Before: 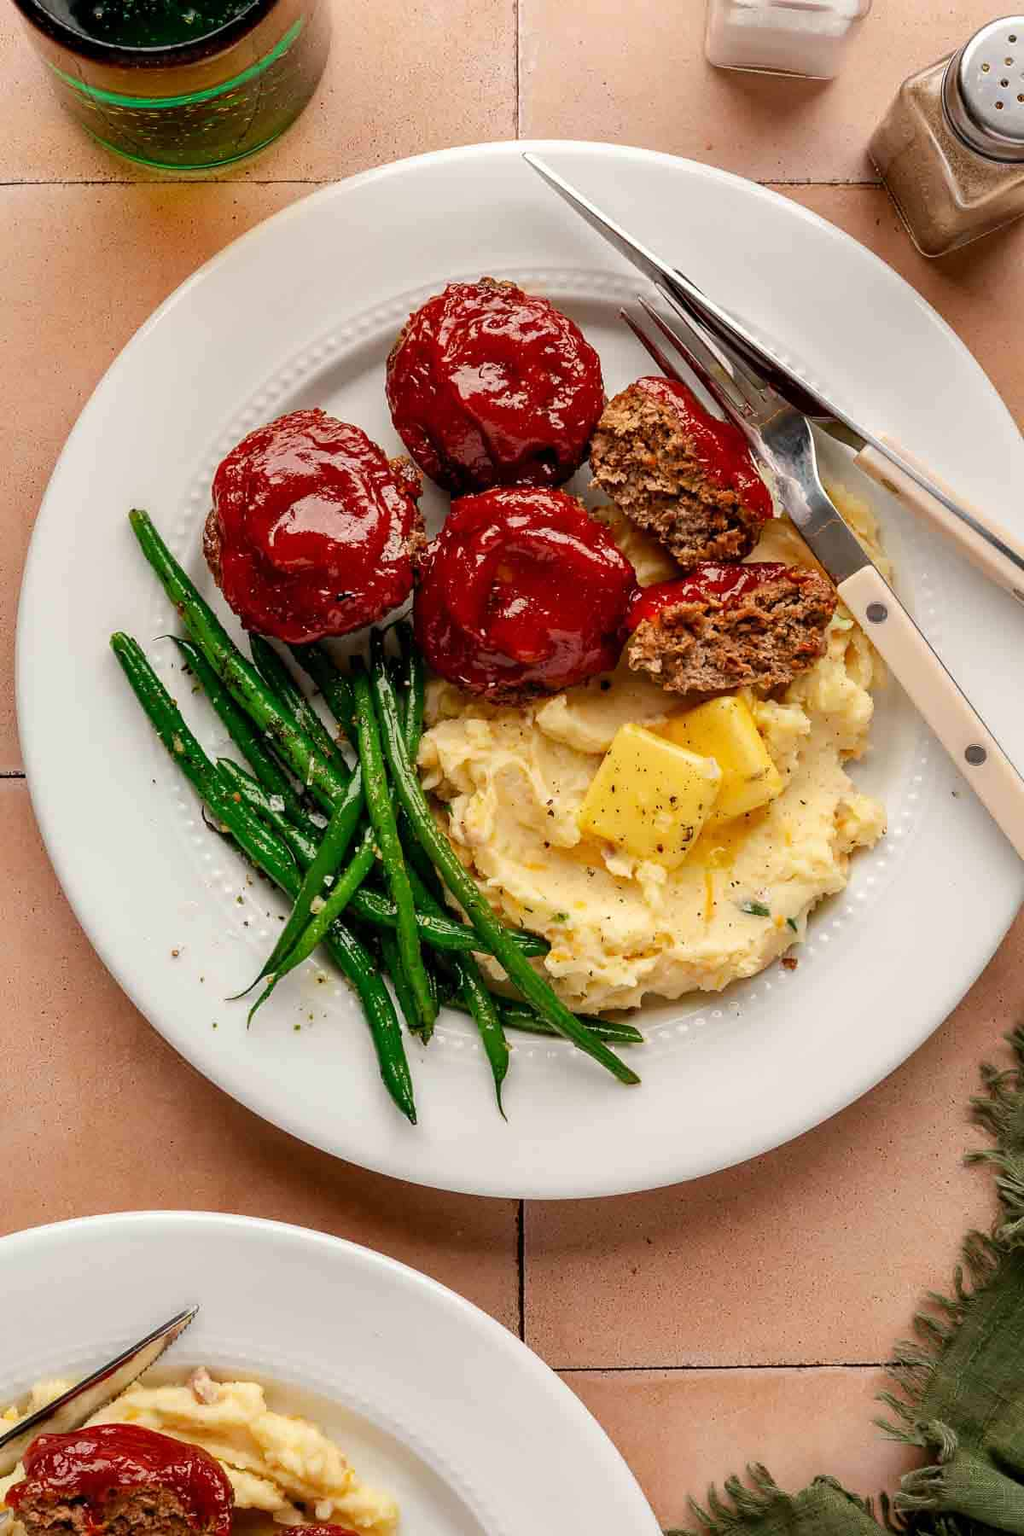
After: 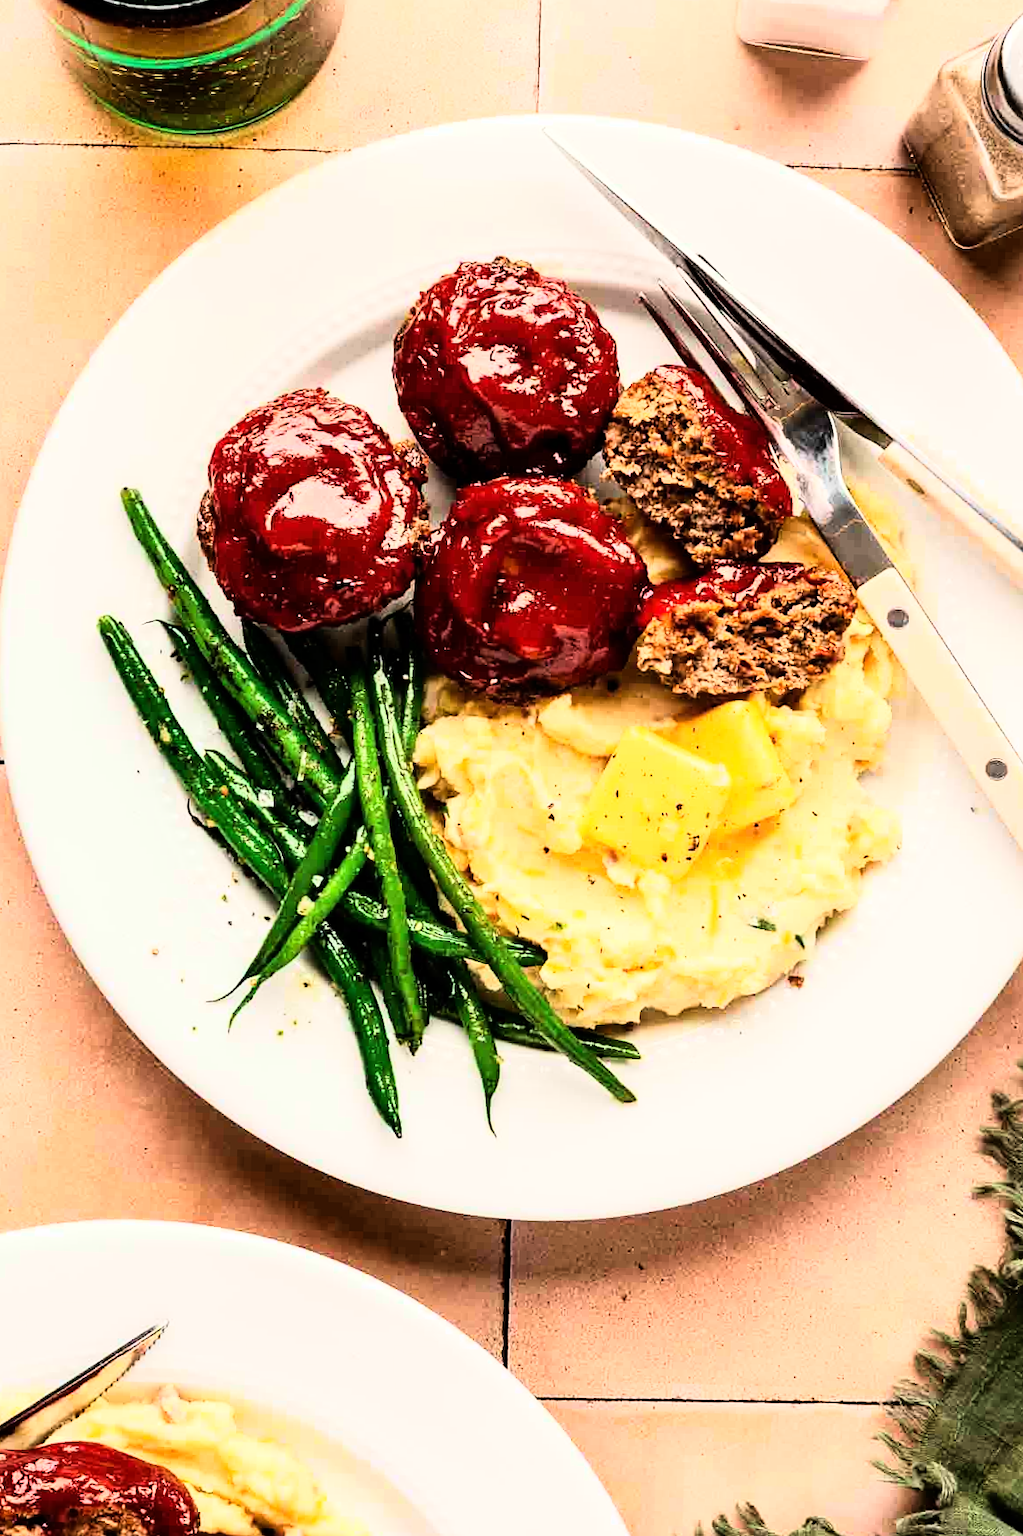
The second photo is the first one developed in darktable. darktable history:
rgb curve: curves: ch0 [(0, 0) (0.21, 0.15) (0.24, 0.21) (0.5, 0.75) (0.75, 0.96) (0.89, 0.99) (1, 1)]; ch1 [(0, 0.02) (0.21, 0.13) (0.25, 0.2) (0.5, 0.67) (0.75, 0.9) (0.89, 0.97) (1, 1)]; ch2 [(0, 0.02) (0.21, 0.13) (0.25, 0.2) (0.5, 0.67) (0.75, 0.9) (0.89, 0.97) (1, 1)], compensate middle gray true
crop and rotate: angle -1.69°
